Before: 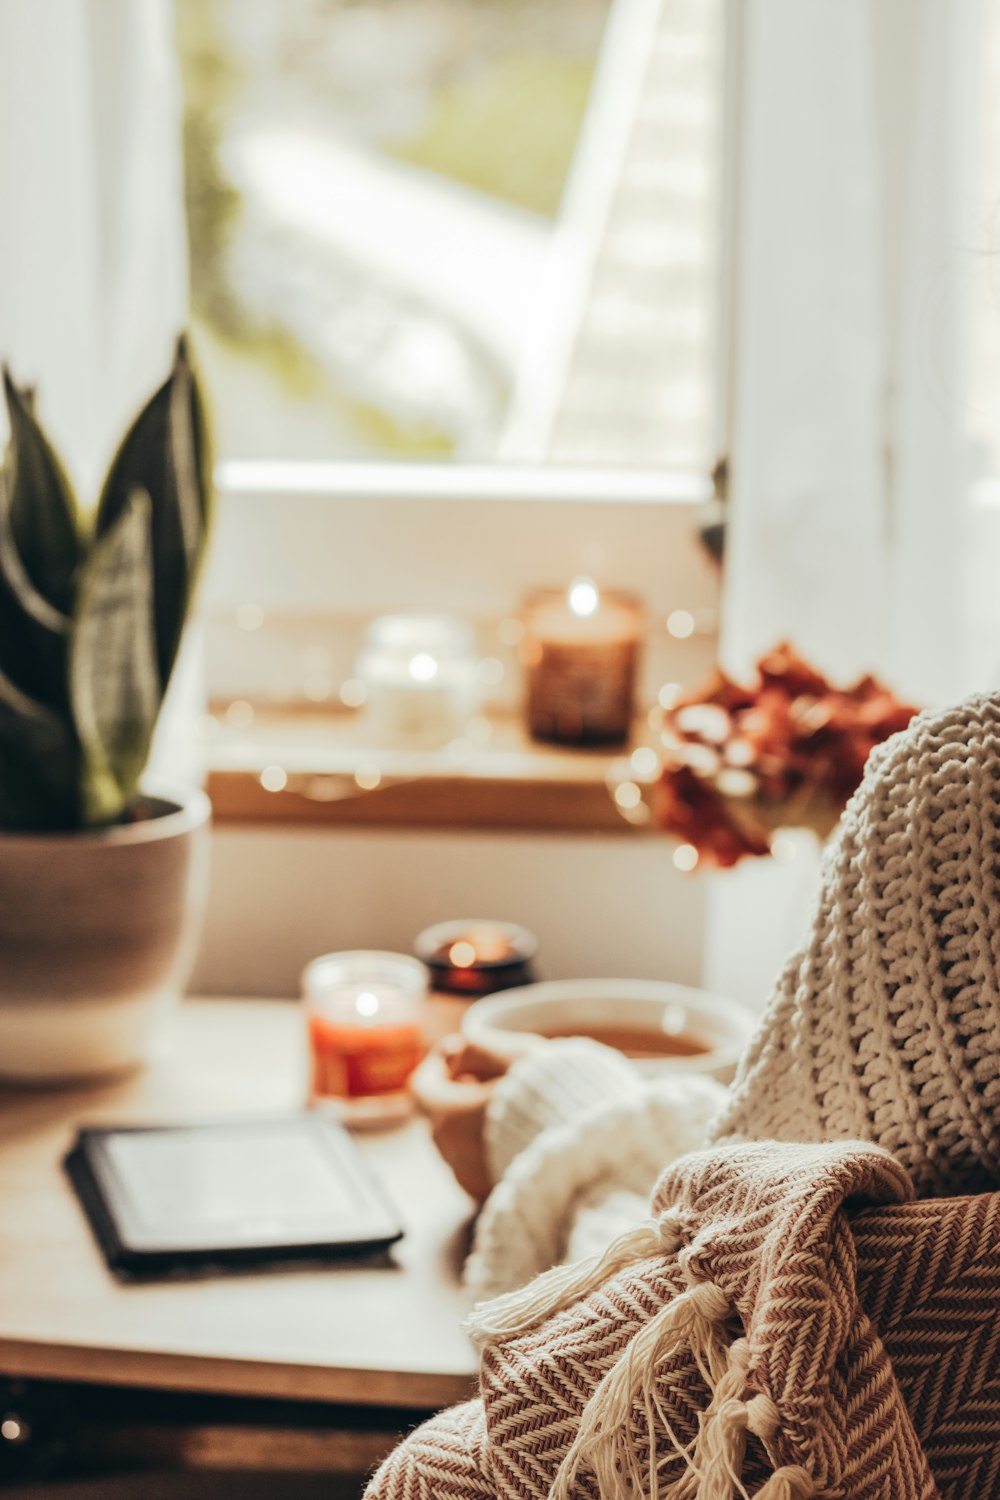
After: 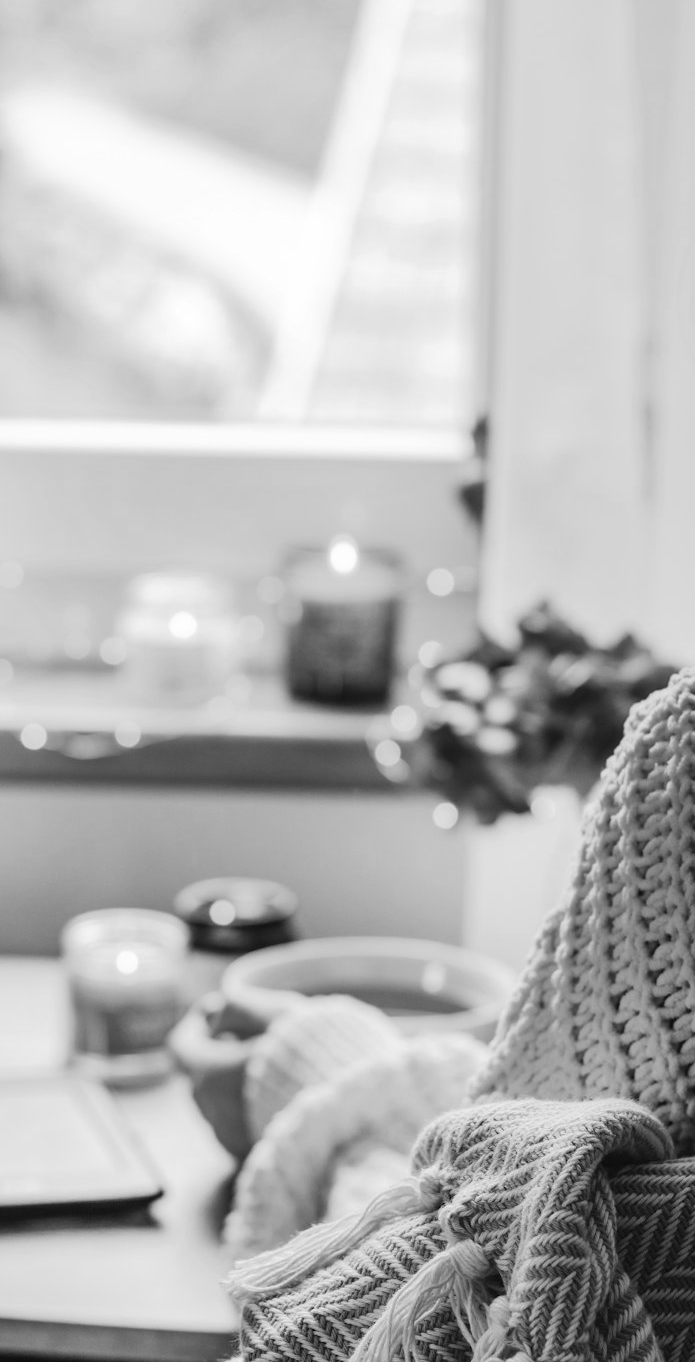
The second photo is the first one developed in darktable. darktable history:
monochrome: a 1.94, b -0.638
crop and rotate: left 24.034%, top 2.838%, right 6.406%, bottom 6.299%
